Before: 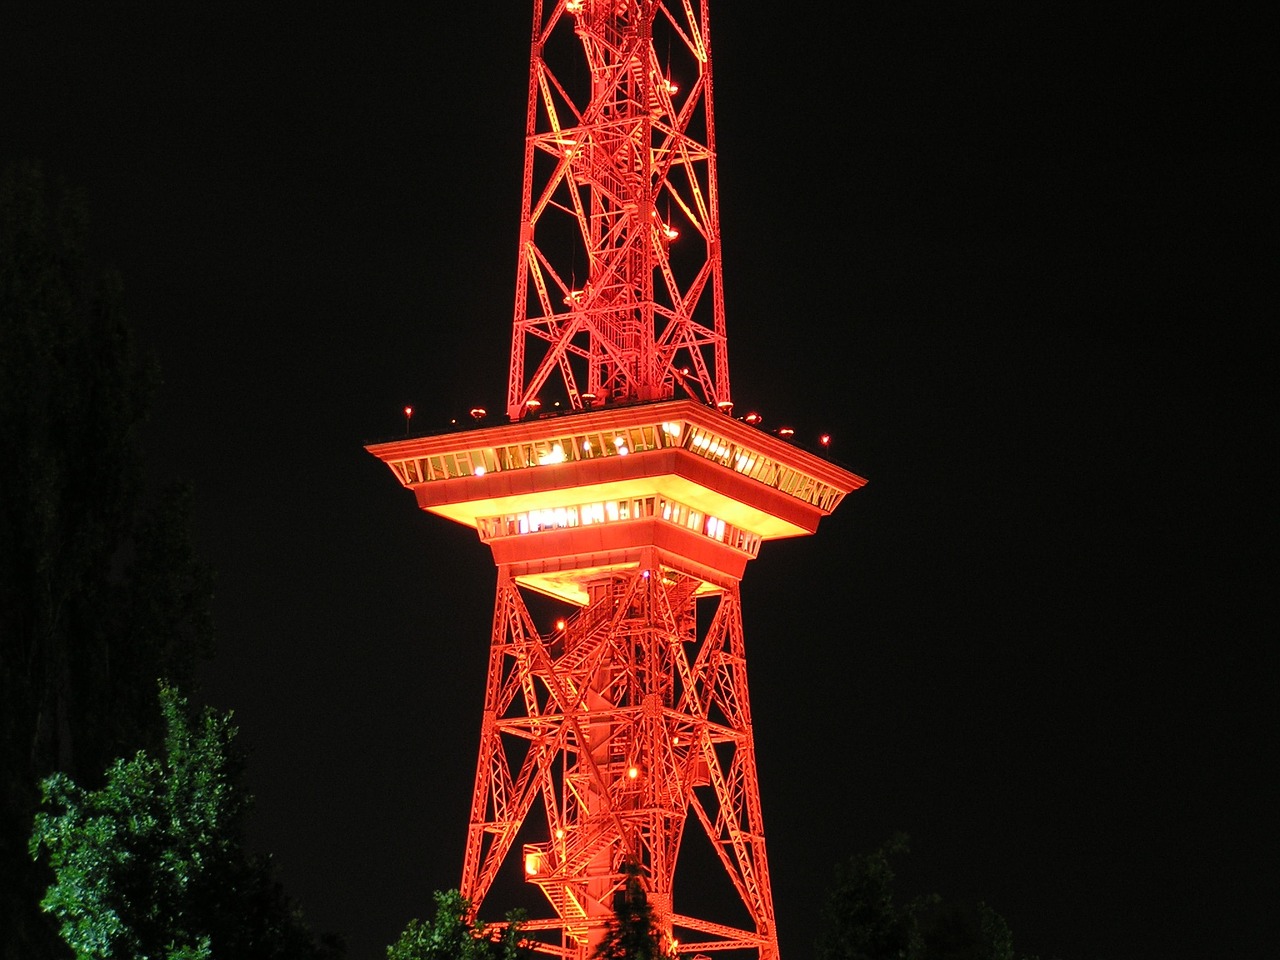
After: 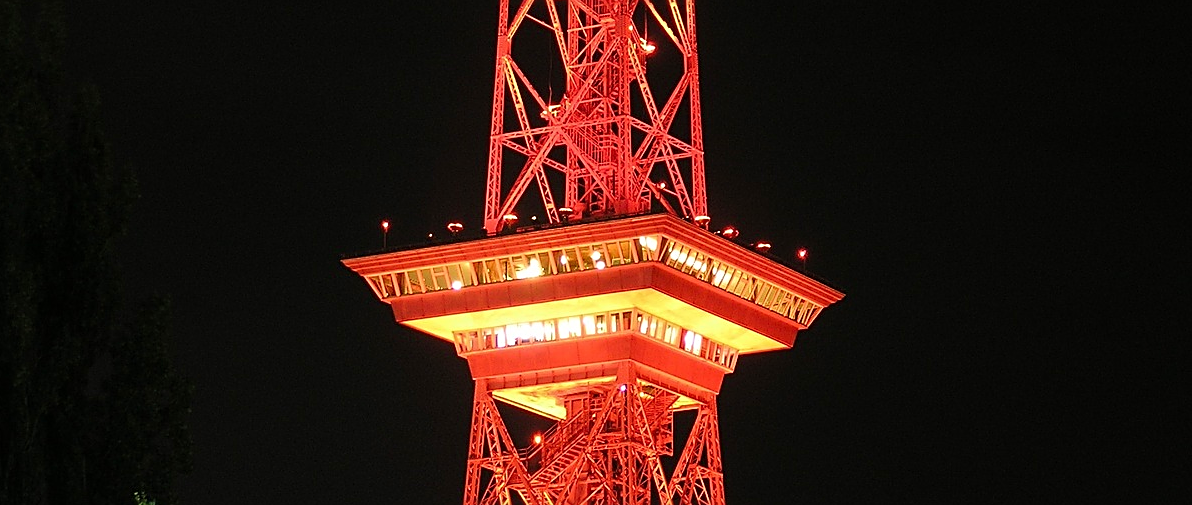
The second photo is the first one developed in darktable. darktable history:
tone equalizer: edges refinement/feathering 500, mask exposure compensation -1.57 EV, preserve details no
sharpen: on, module defaults
velvia: on, module defaults
crop: left 1.846%, top 19.431%, right 4.957%, bottom 27.944%
